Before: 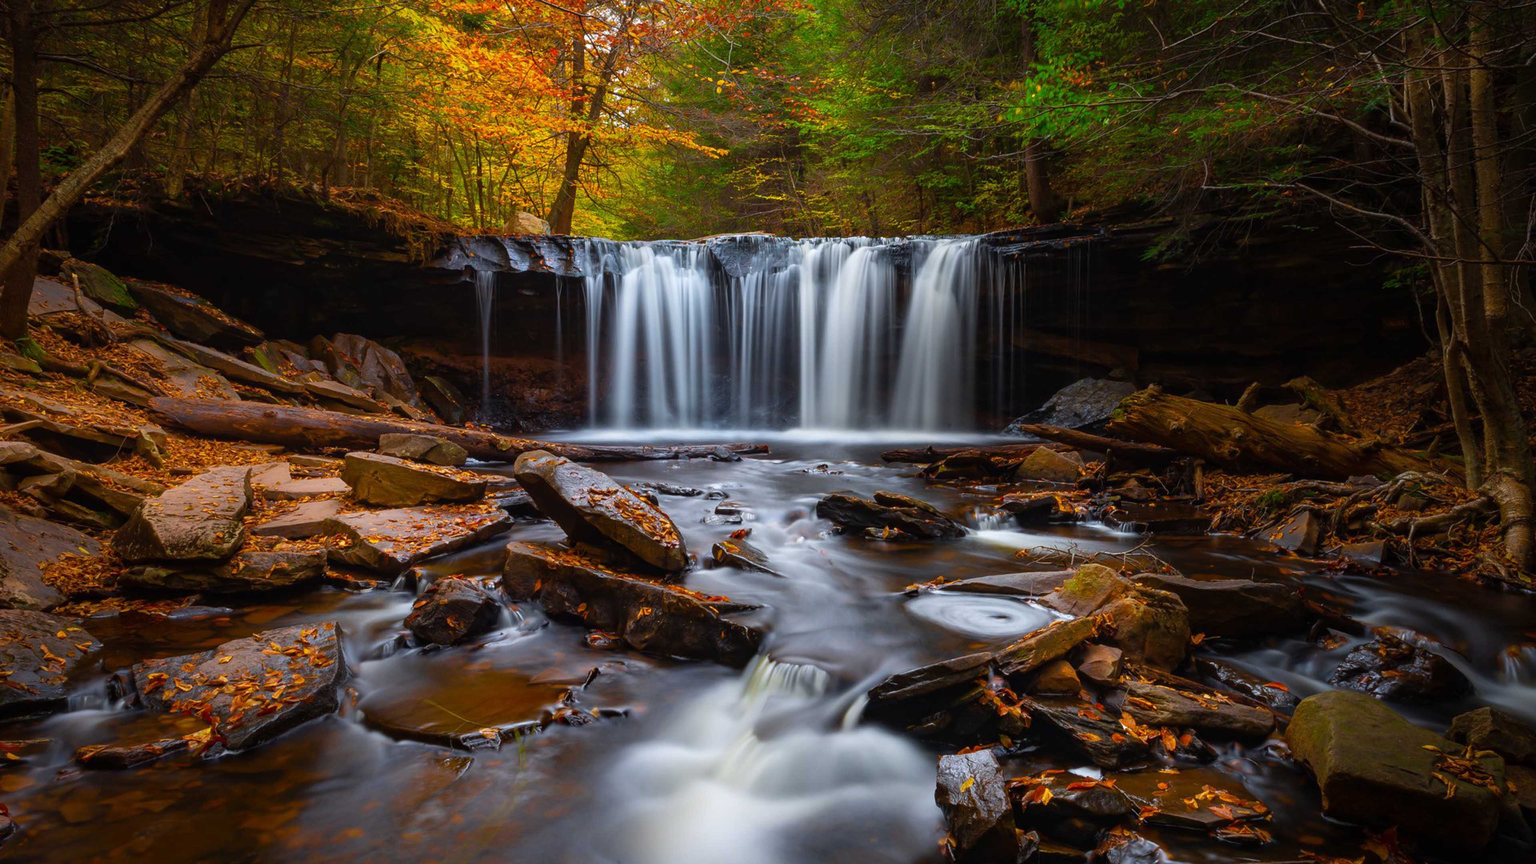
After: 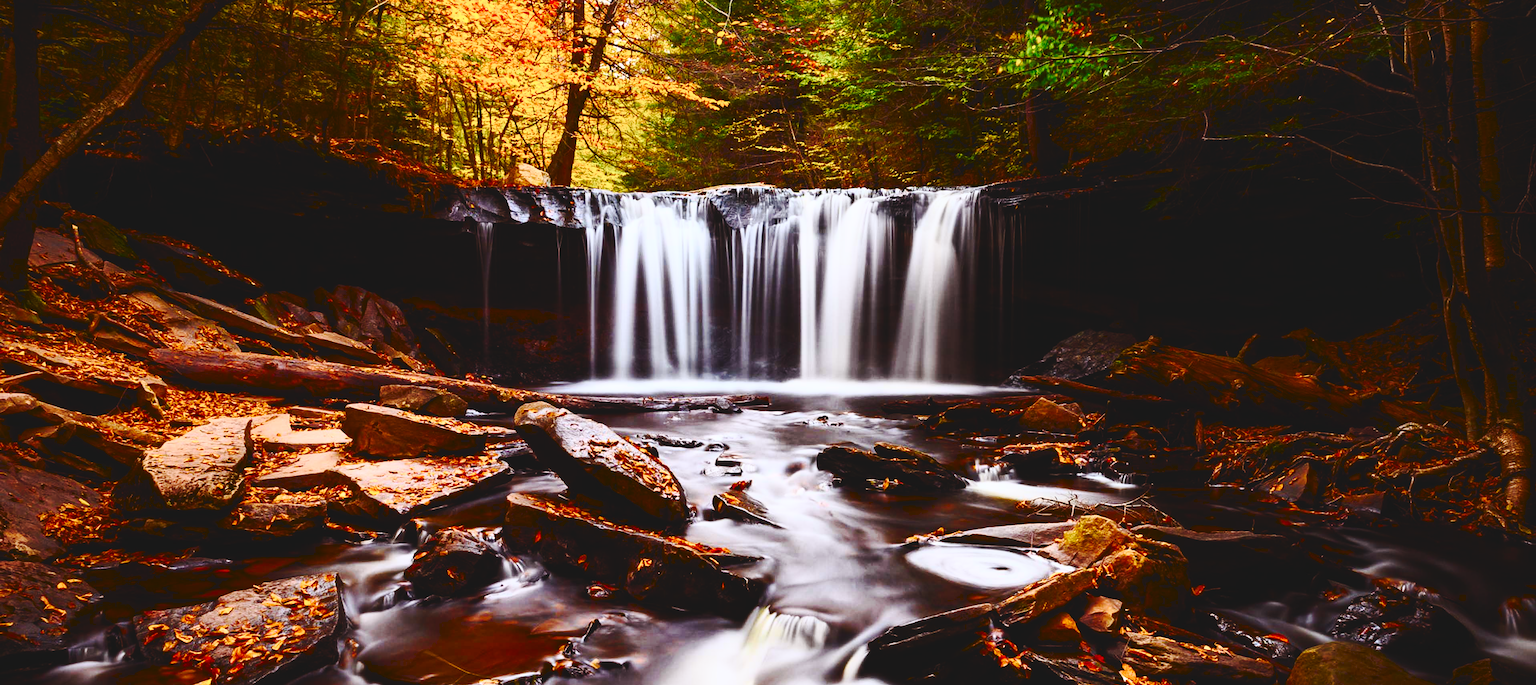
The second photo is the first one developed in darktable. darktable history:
crop and rotate: top 5.667%, bottom 14.937%
contrast brightness saturation: contrast 0.62, brightness 0.34, saturation 0.14
rgb levels: mode RGB, independent channels, levels [[0, 0.5, 1], [0, 0.521, 1], [0, 0.536, 1]]
filmic rgb: black relative exposure -14.19 EV, white relative exposure 3.39 EV, hardness 7.89, preserve chrominance max RGB
tone curve: curves: ch0 [(0, 0) (0.003, 0.076) (0.011, 0.081) (0.025, 0.084) (0.044, 0.092) (0.069, 0.1) (0.1, 0.117) (0.136, 0.144) (0.177, 0.186) (0.224, 0.237) (0.277, 0.306) (0.335, 0.39) (0.399, 0.494) (0.468, 0.574) (0.543, 0.666) (0.623, 0.722) (0.709, 0.79) (0.801, 0.855) (0.898, 0.926) (1, 1)], preserve colors none
